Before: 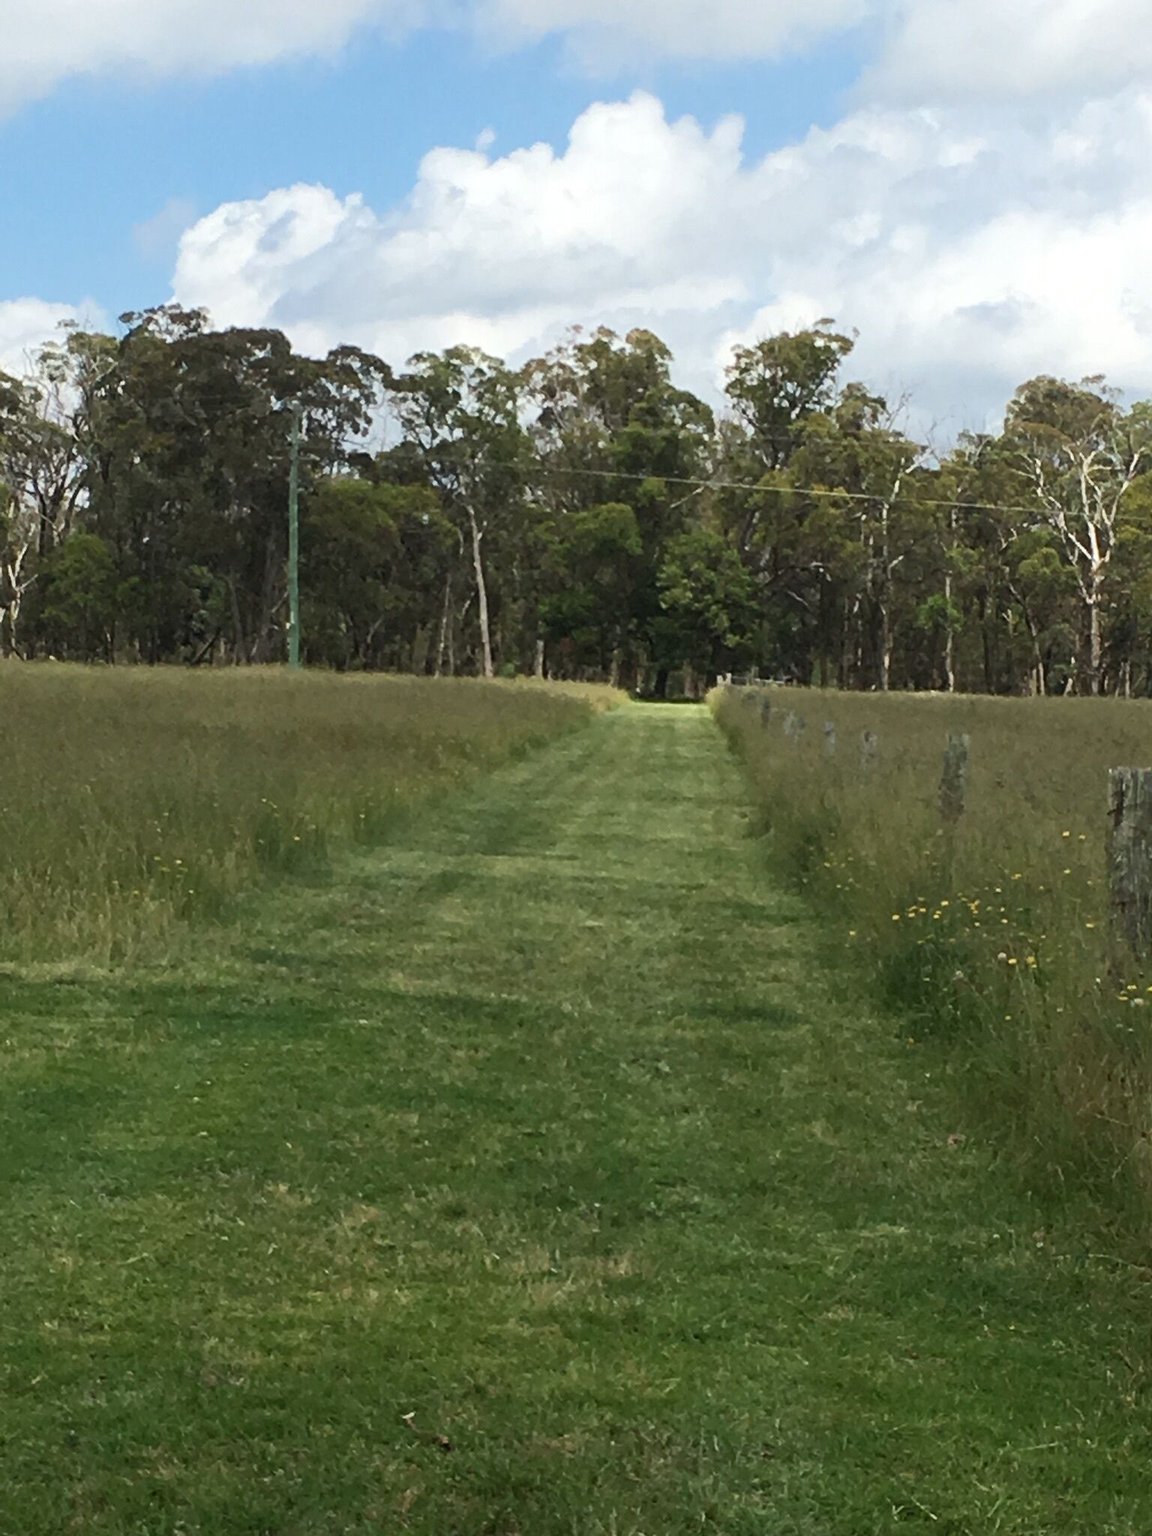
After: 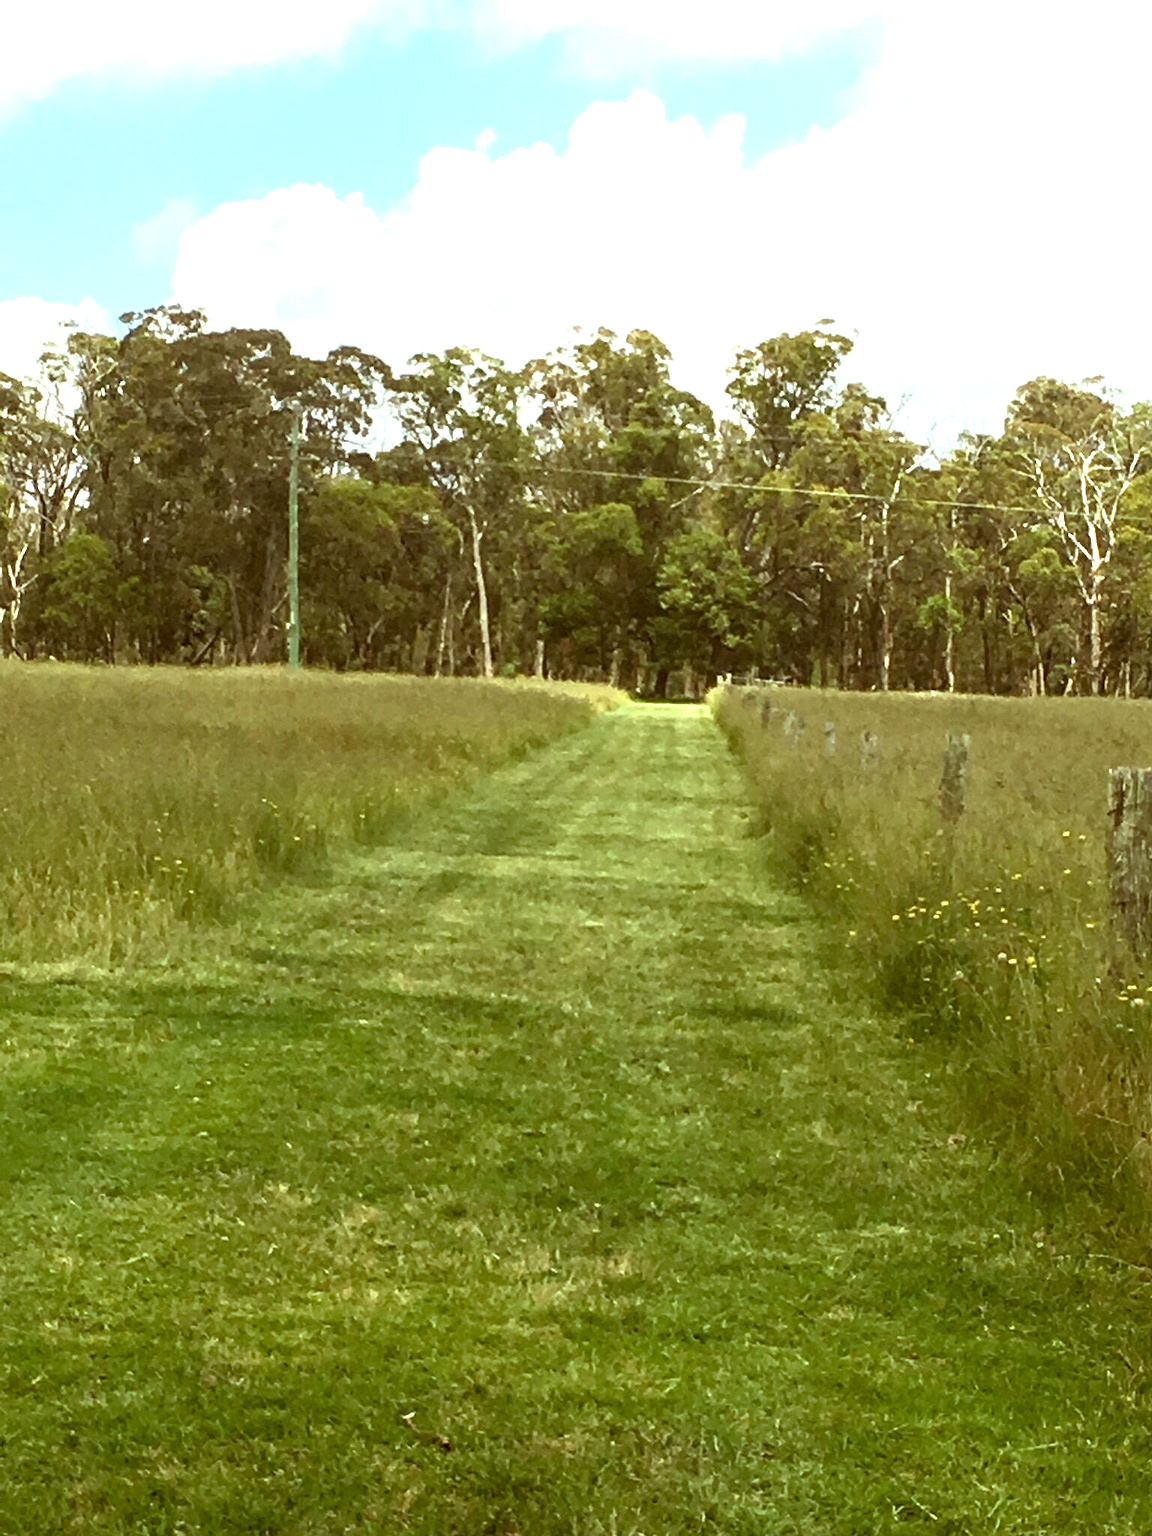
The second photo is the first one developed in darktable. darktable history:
local contrast: on, module defaults
color correction: highlights a* -5.94, highlights b* 9.48, shadows a* 10.12, shadows b* 23.94
exposure: black level correction 0, exposure 1 EV, compensate exposure bias true, compensate highlight preservation false
color zones: curves: ch0 [(0.068, 0.464) (0.25, 0.5) (0.48, 0.508) (0.75, 0.536) (0.886, 0.476) (0.967, 0.456)]; ch1 [(0.066, 0.456) (0.25, 0.5) (0.616, 0.508) (0.746, 0.56) (0.934, 0.444)]
